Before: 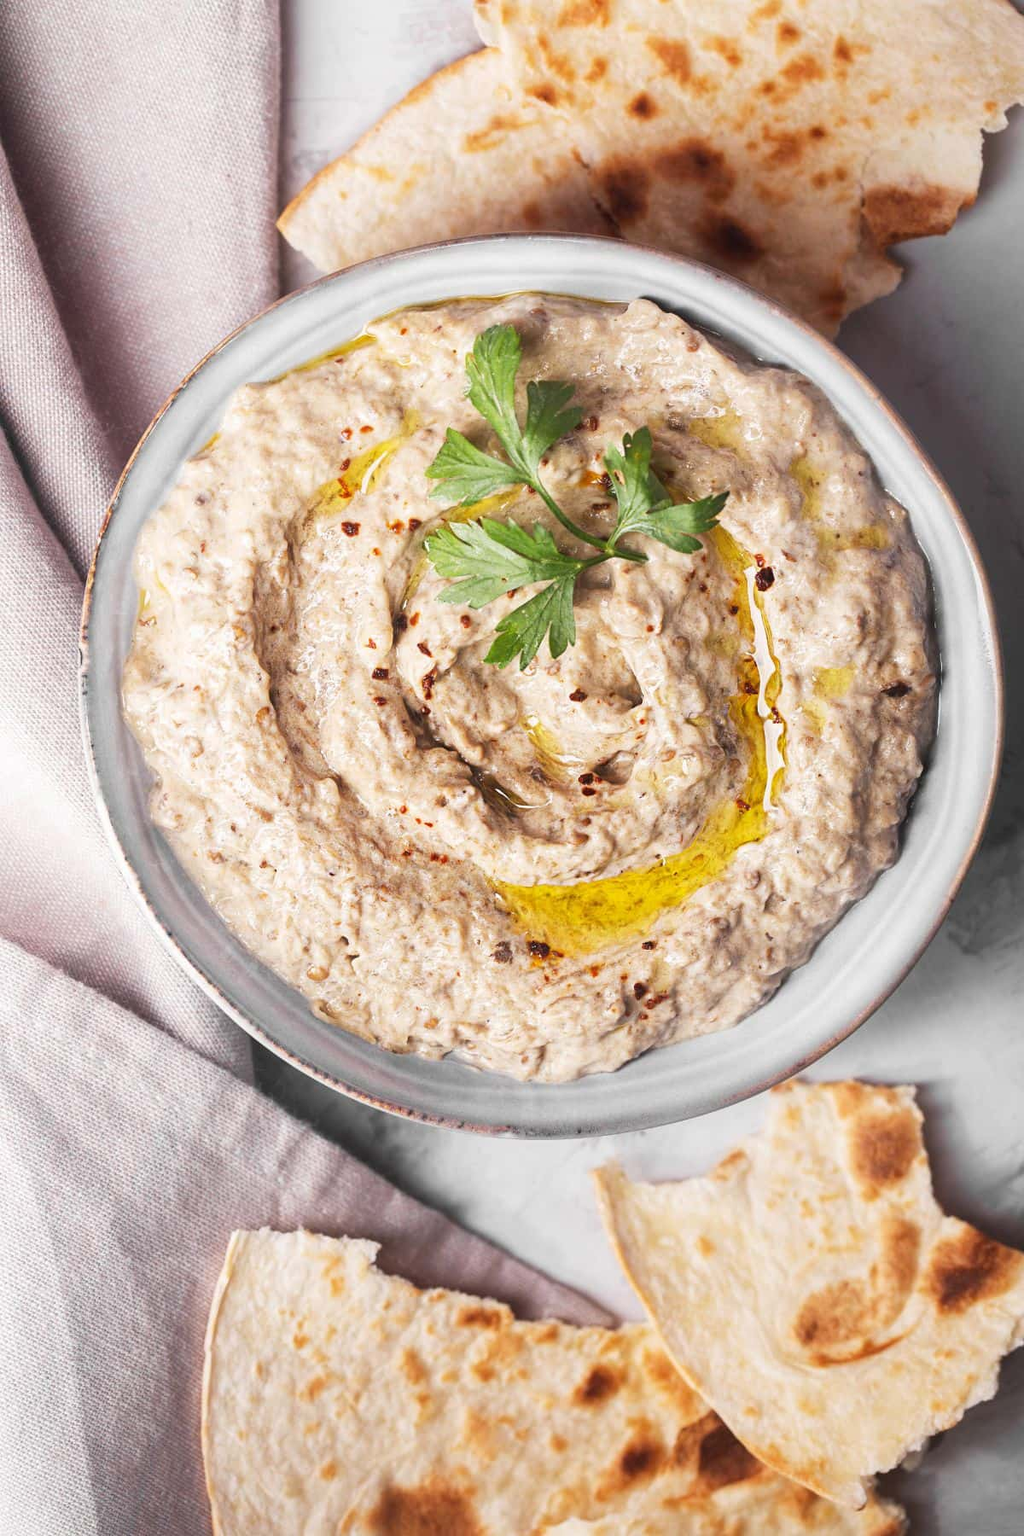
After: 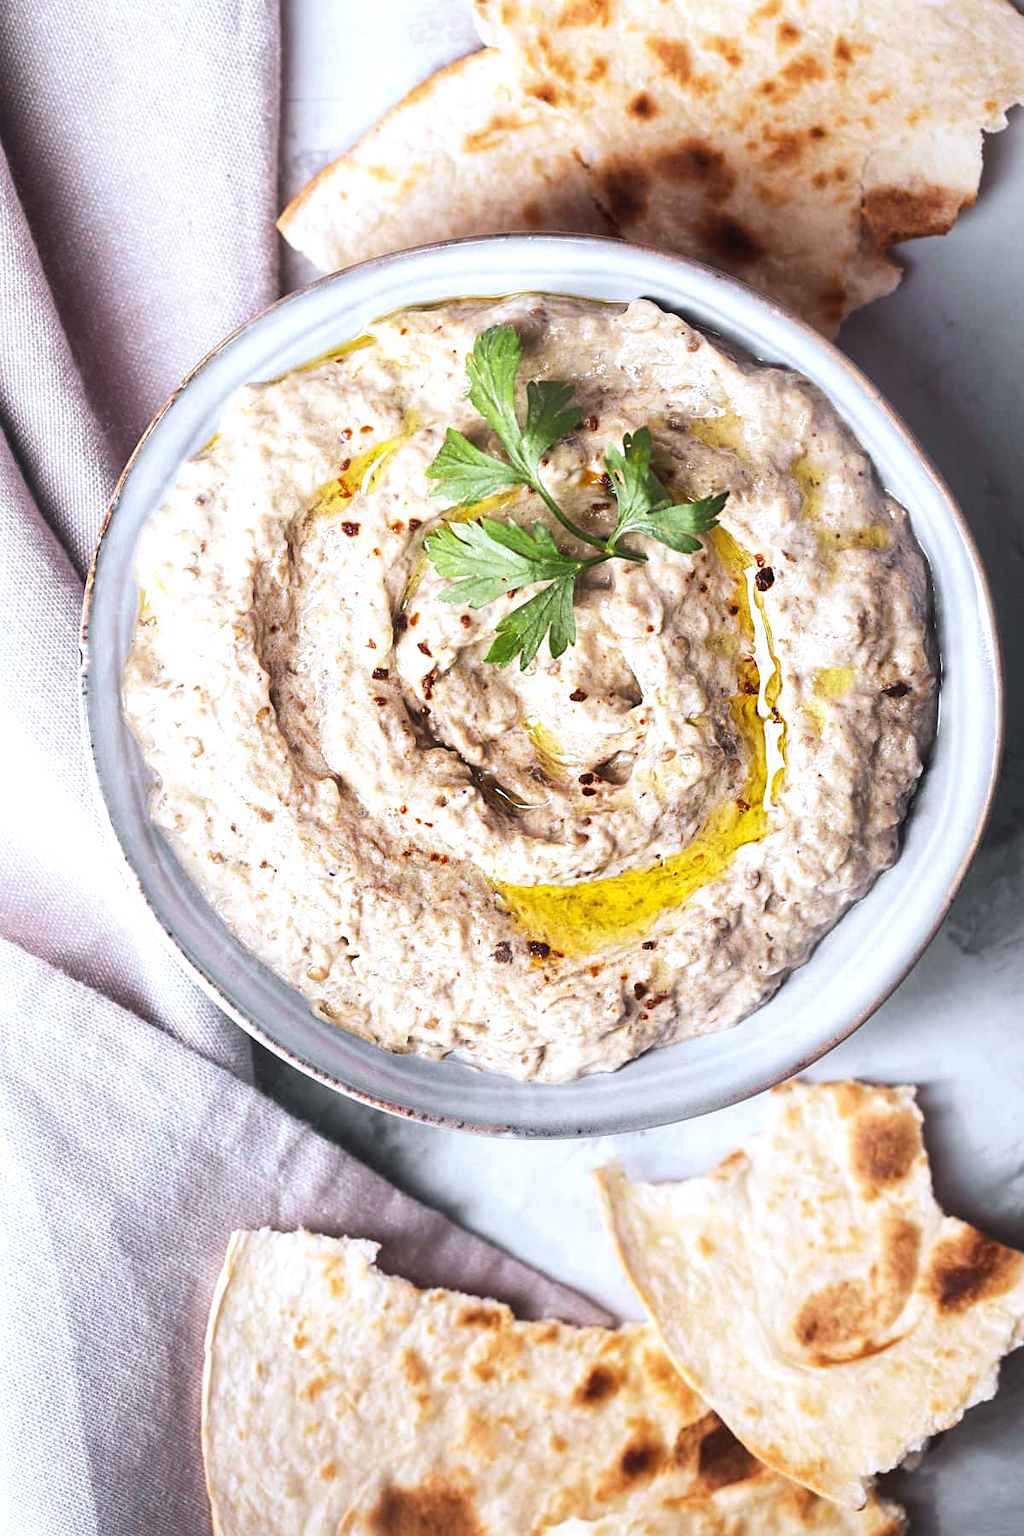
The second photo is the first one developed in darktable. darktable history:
sharpen: amount 0.2
tone equalizer: -8 EV -0.417 EV, -7 EV -0.389 EV, -6 EV -0.333 EV, -5 EV -0.222 EV, -3 EV 0.222 EV, -2 EV 0.333 EV, -1 EV 0.389 EV, +0 EV 0.417 EV, edges refinement/feathering 500, mask exposure compensation -1.57 EV, preserve details no
white balance: red 0.954, blue 1.079
